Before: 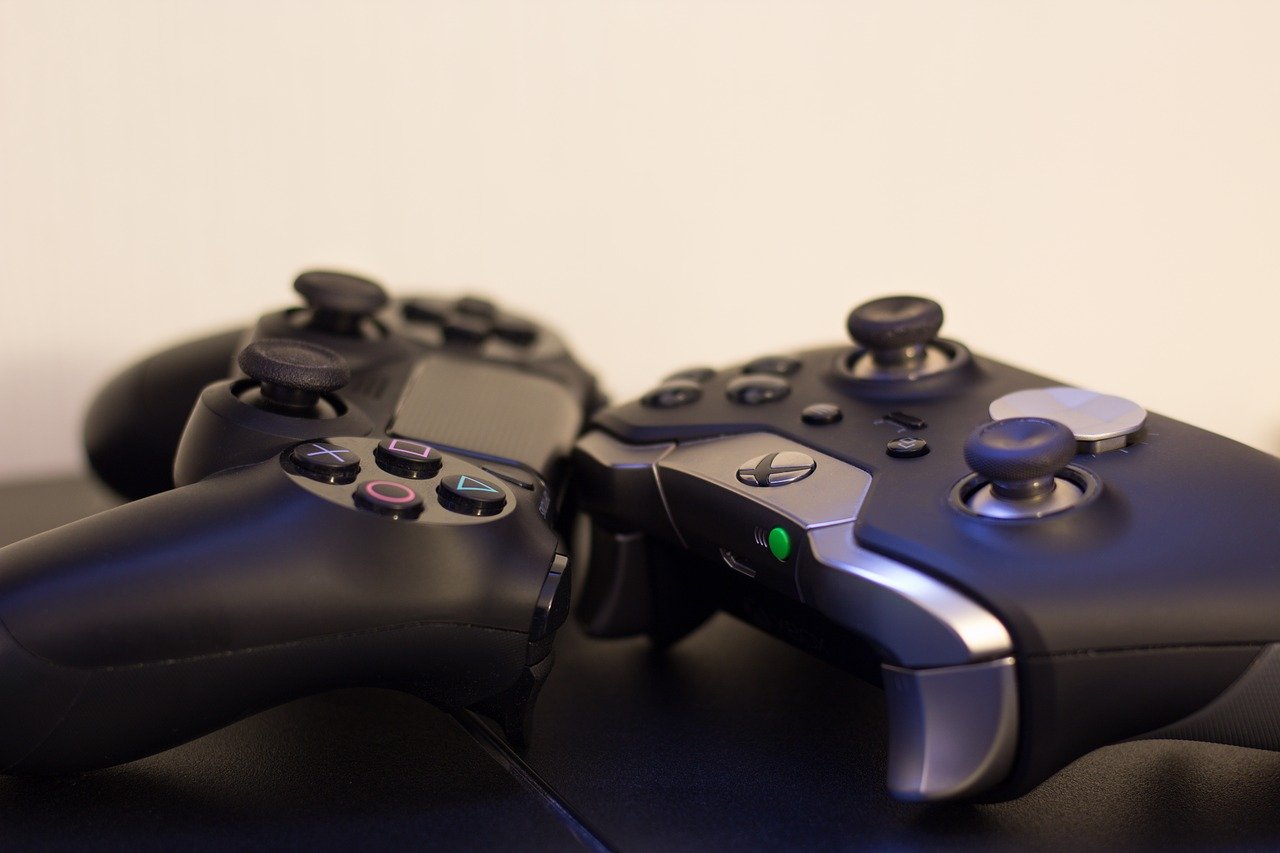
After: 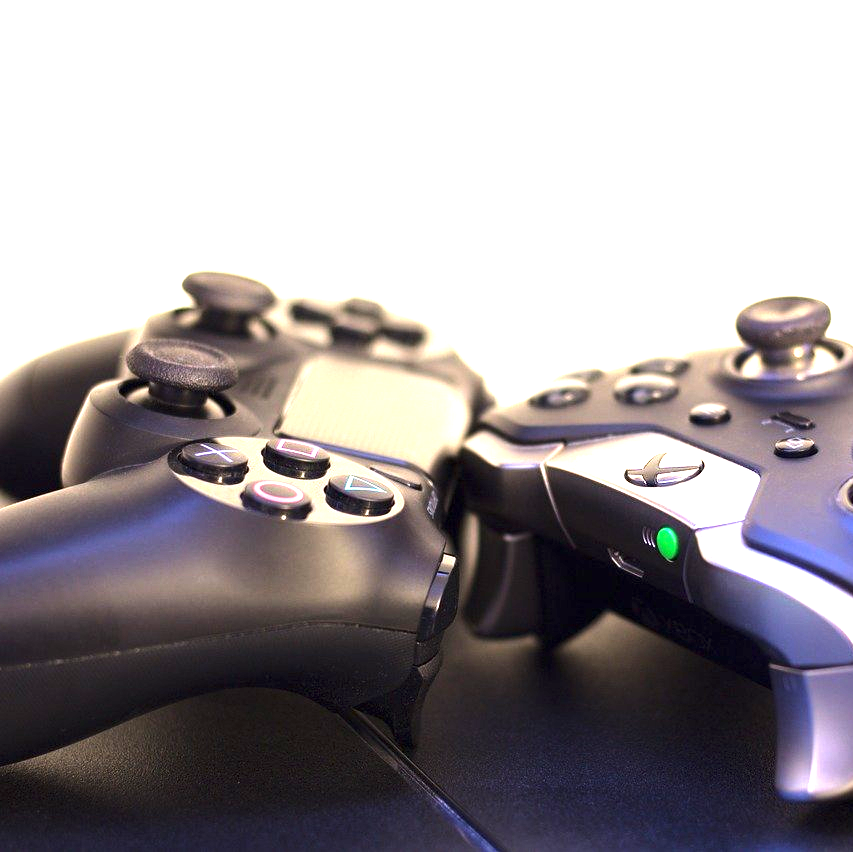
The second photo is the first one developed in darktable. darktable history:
tone equalizer: -8 EV -0.417 EV, -7 EV -0.389 EV, -6 EV -0.333 EV, -5 EV -0.222 EV, -3 EV 0.222 EV, -2 EV 0.333 EV, -1 EV 0.389 EV, +0 EV 0.417 EV, edges refinement/feathering 500, mask exposure compensation -1.57 EV, preserve details no
exposure: exposure 2.04 EV, compensate highlight preservation false
crop and rotate: left 8.786%, right 24.548%
